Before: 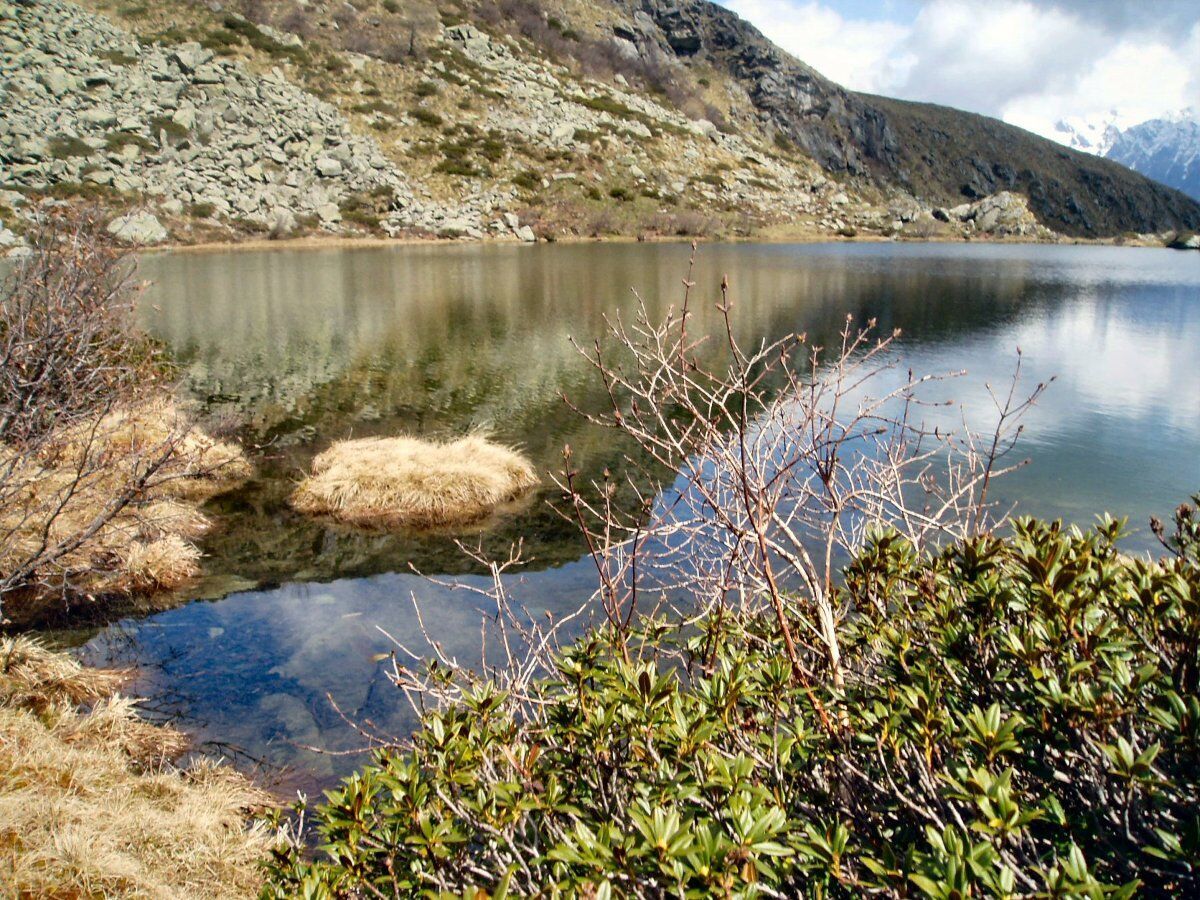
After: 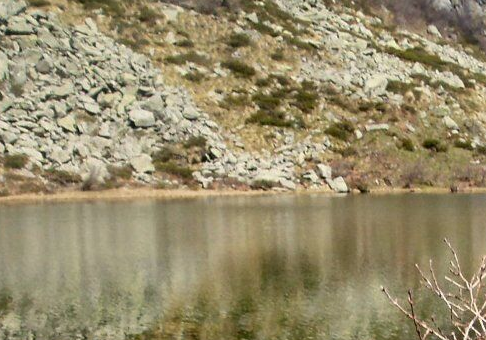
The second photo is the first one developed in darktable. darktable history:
crop: left 15.598%, top 5.453%, right 43.855%, bottom 56.747%
